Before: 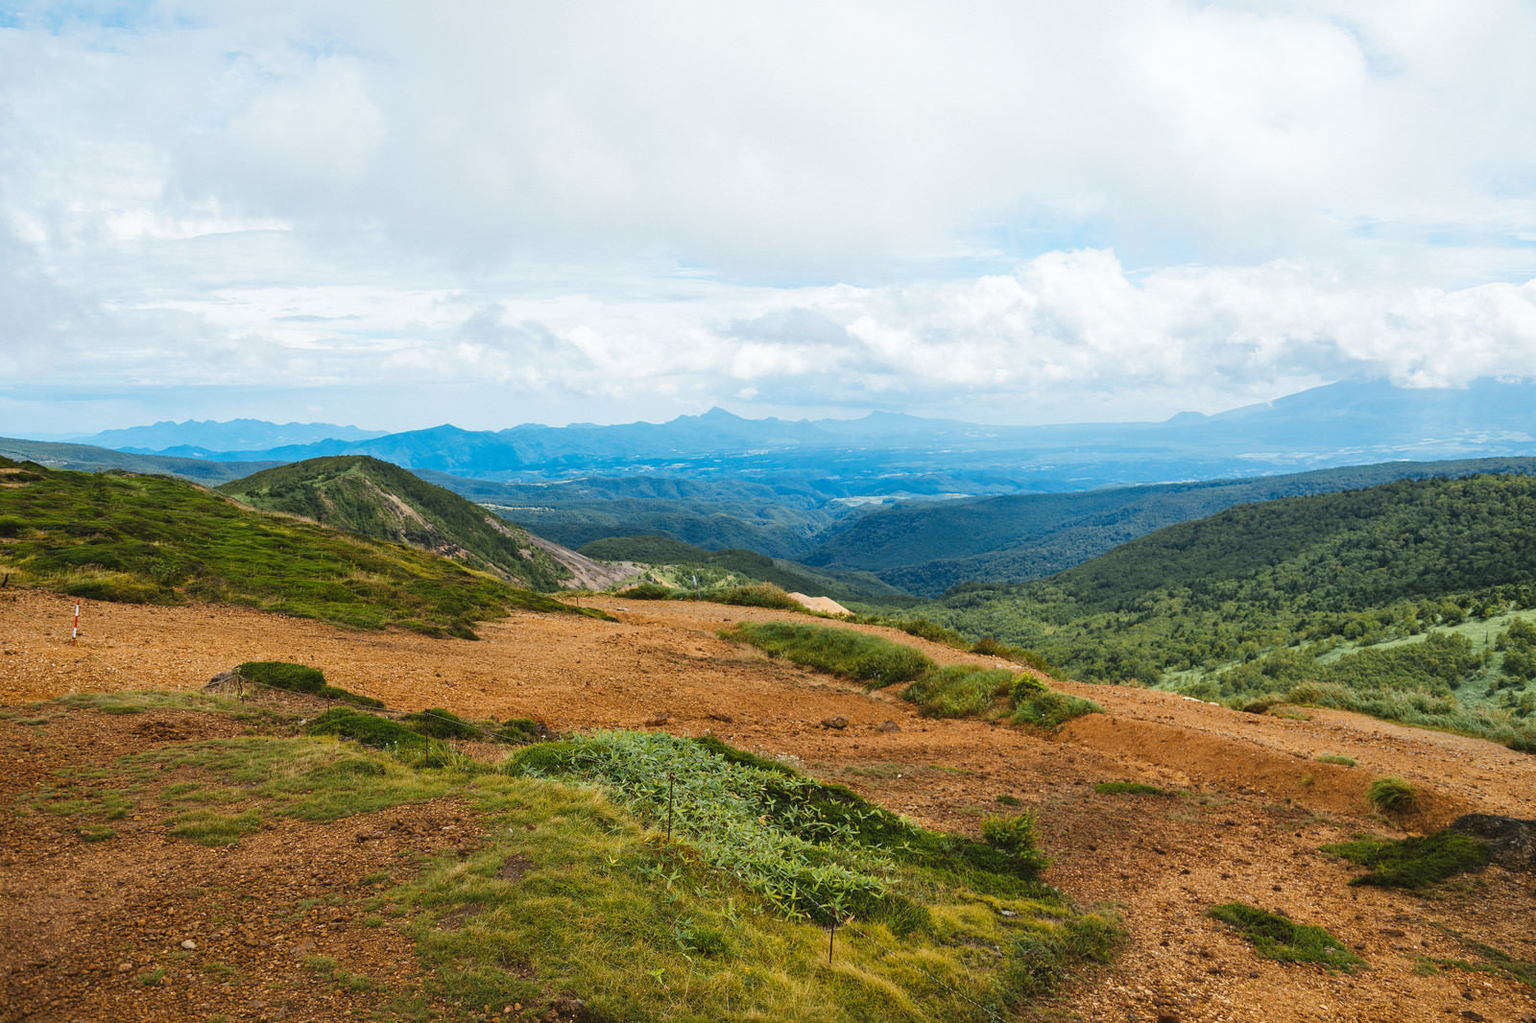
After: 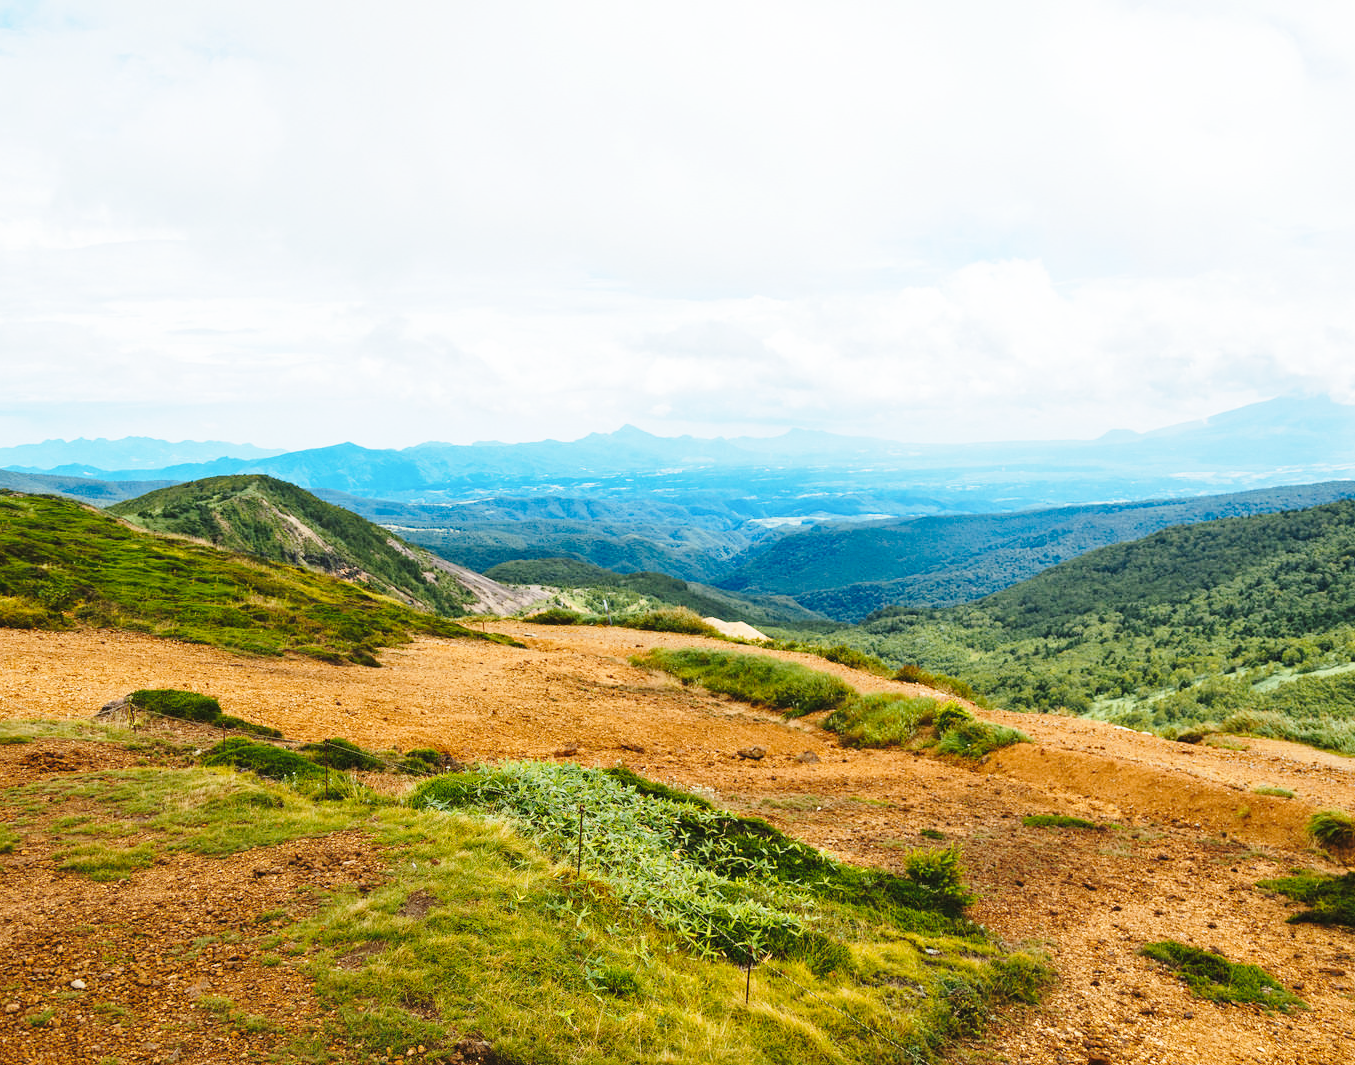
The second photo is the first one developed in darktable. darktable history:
base curve: curves: ch0 [(0, 0) (0.028, 0.03) (0.121, 0.232) (0.46, 0.748) (0.859, 0.968) (1, 1)], preserve colors none
crop: left 7.392%, right 7.871%
